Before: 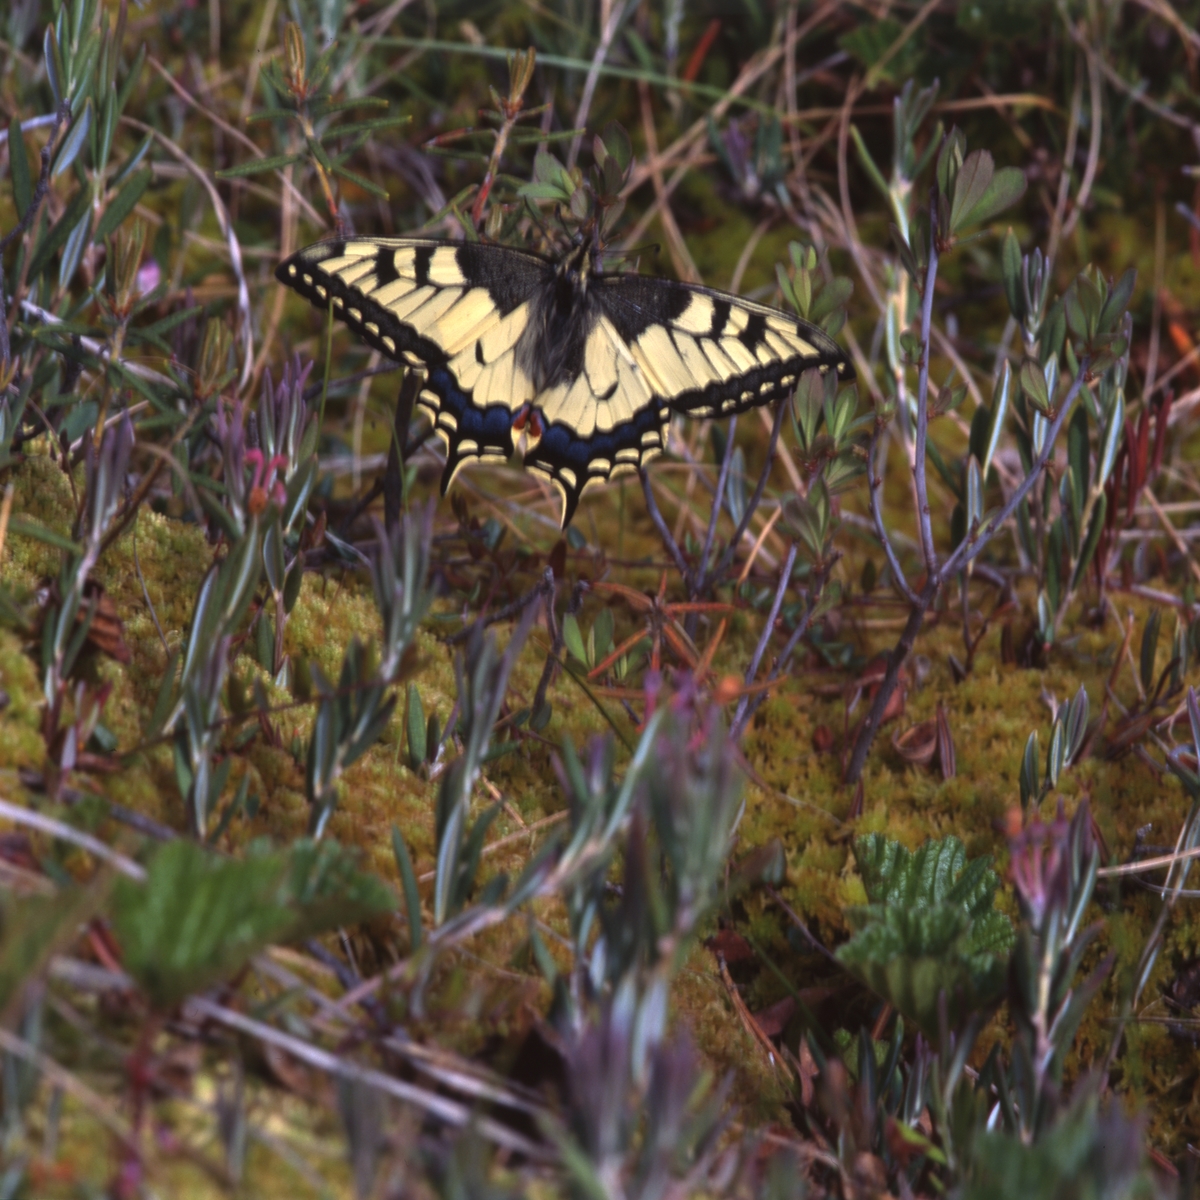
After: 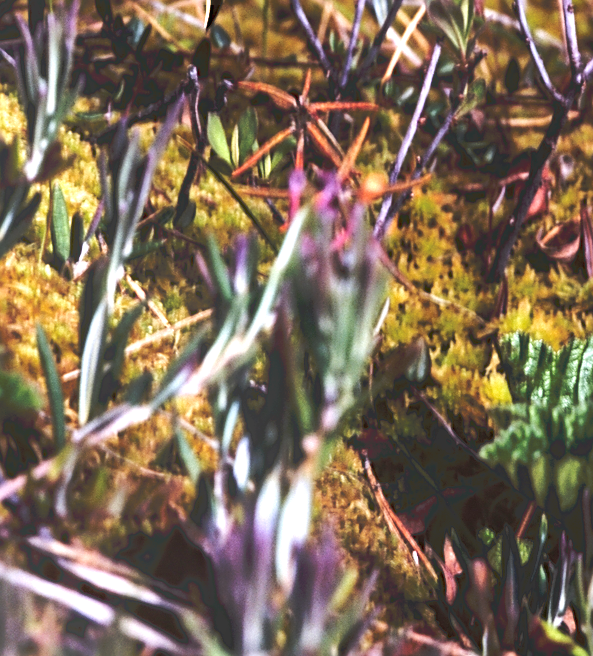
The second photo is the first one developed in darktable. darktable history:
tone curve: curves: ch0 [(0, 0) (0.003, 0.037) (0.011, 0.061) (0.025, 0.104) (0.044, 0.145) (0.069, 0.145) (0.1, 0.127) (0.136, 0.175) (0.177, 0.207) (0.224, 0.252) (0.277, 0.341) (0.335, 0.446) (0.399, 0.554) (0.468, 0.658) (0.543, 0.757) (0.623, 0.843) (0.709, 0.919) (0.801, 0.958) (0.898, 0.975) (1, 1)], preserve colors none
sharpen: on, module defaults
tone equalizer: -8 EV -1.08 EV, -7 EV -1.01 EV, -6 EV -0.867 EV, -5 EV -0.578 EV, -3 EV 0.578 EV, -2 EV 0.867 EV, -1 EV 1.01 EV, +0 EV 1.08 EV, edges refinement/feathering 500, mask exposure compensation -1.57 EV, preserve details no
bloom: size 15%, threshold 97%, strength 7%
exposure: compensate highlight preservation false
shadows and highlights: radius 110.86, shadows 51.09, white point adjustment 9.16, highlights -4.17, highlights color adjustment 32.2%, soften with gaussian
haze removal: compatibility mode true, adaptive false
crop: left 29.672%, top 41.786%, right 20.851%, bottom 3.487%
